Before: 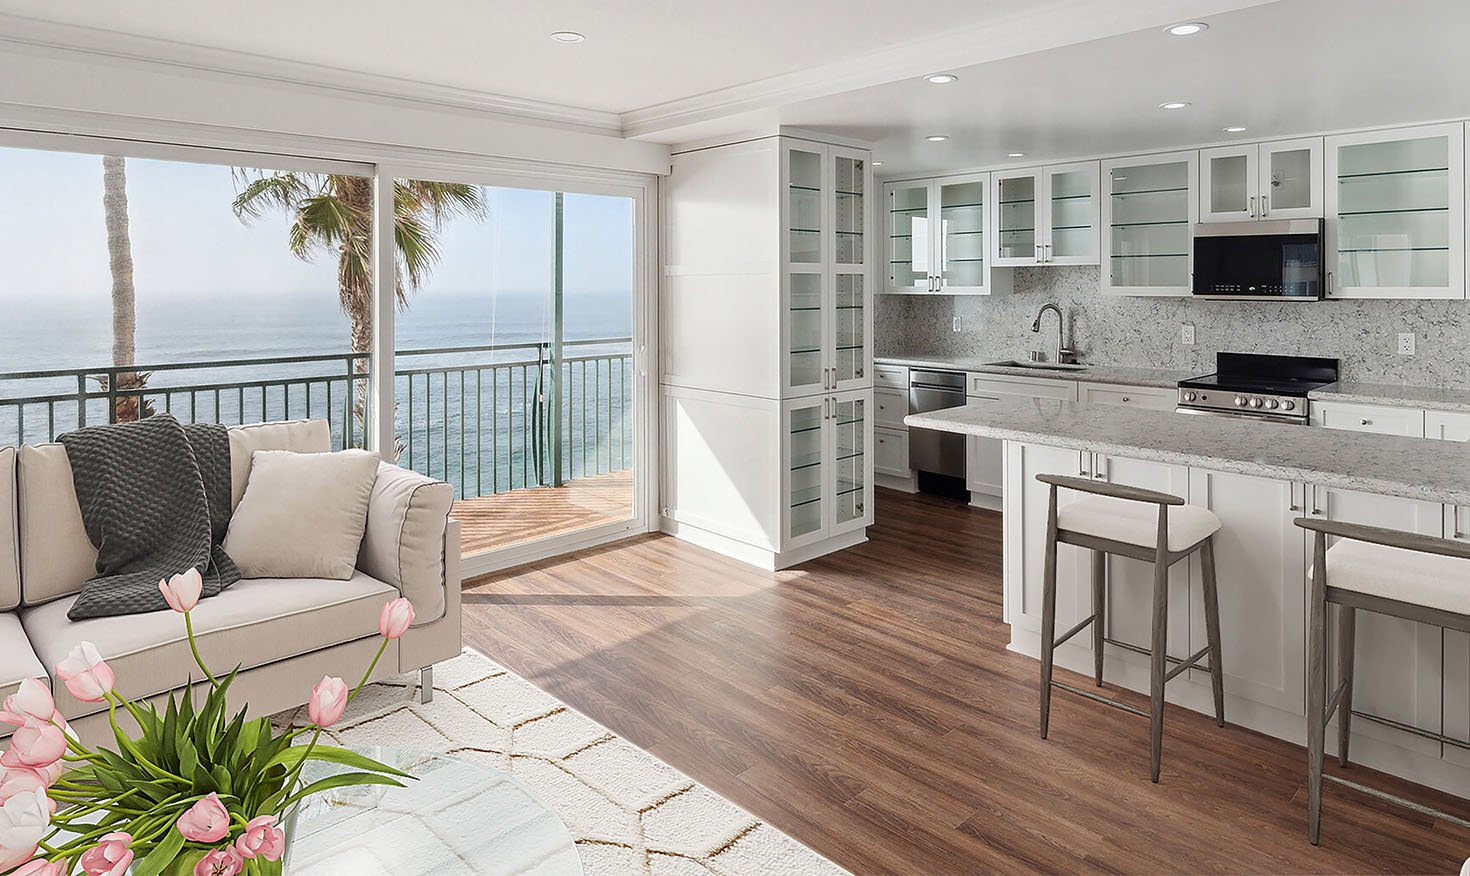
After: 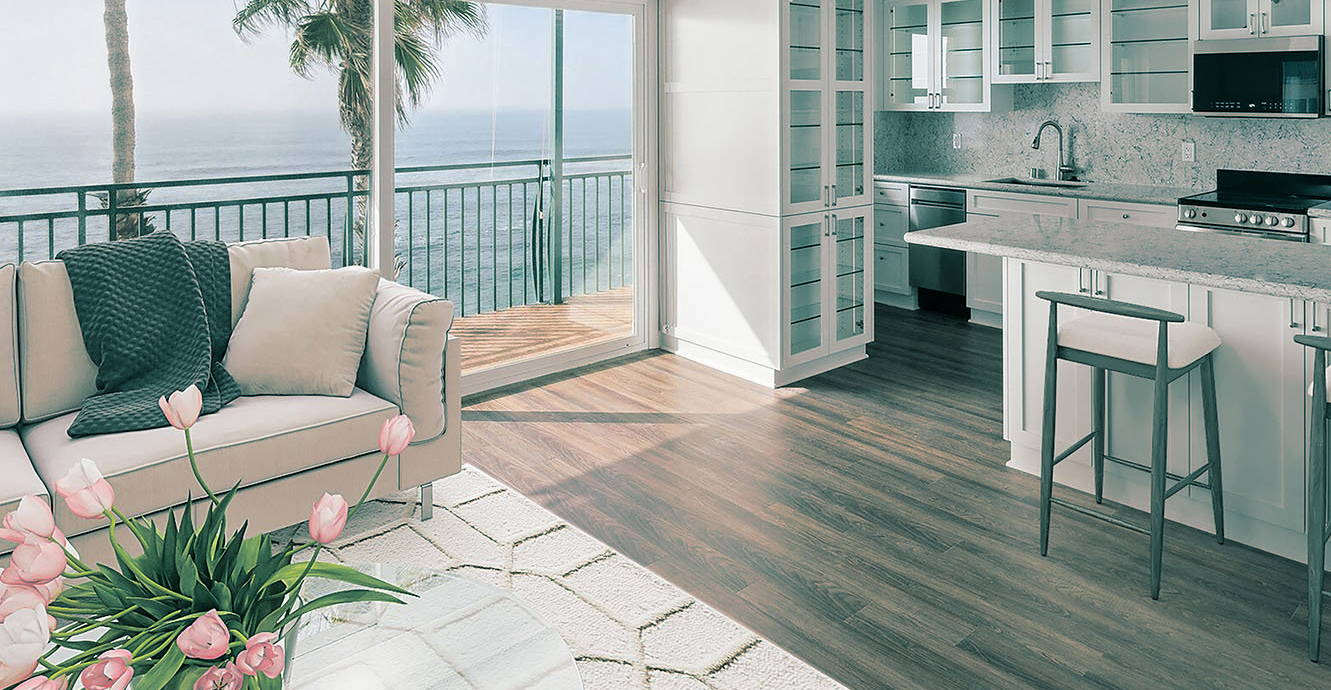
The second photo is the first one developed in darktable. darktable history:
crop: top 20.916%, right 9.437%, bottom 0.316%
split-toning: shadows › hue 183.6°, shadows › saturation 0.52, highlights › hue 0°, highlights › saturation 0
